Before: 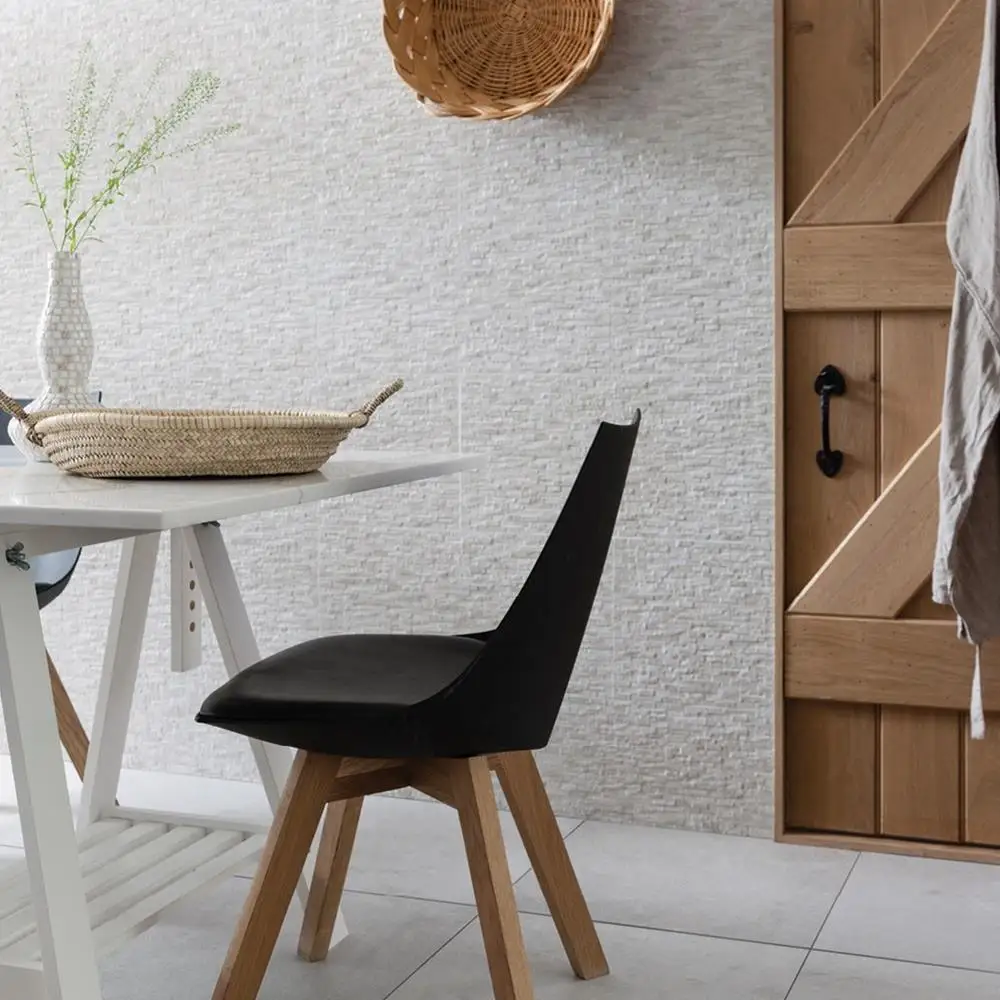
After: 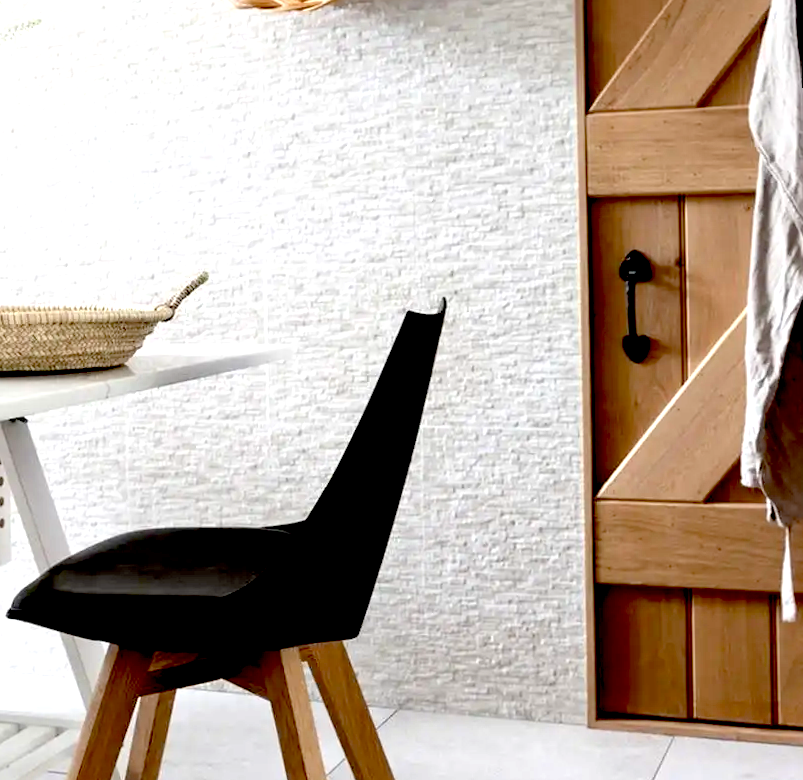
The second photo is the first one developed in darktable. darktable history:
exposure: black level correction 0.035, exposure 0.9 EV, compensate highlight preservation false
crop: left 19.159%, top 9.58%, bottom 9.58%
rotate and perspective: rotation -1°, crop left 0.011, crop right 0.989, crop top 0.025, crop bottom 0.975
